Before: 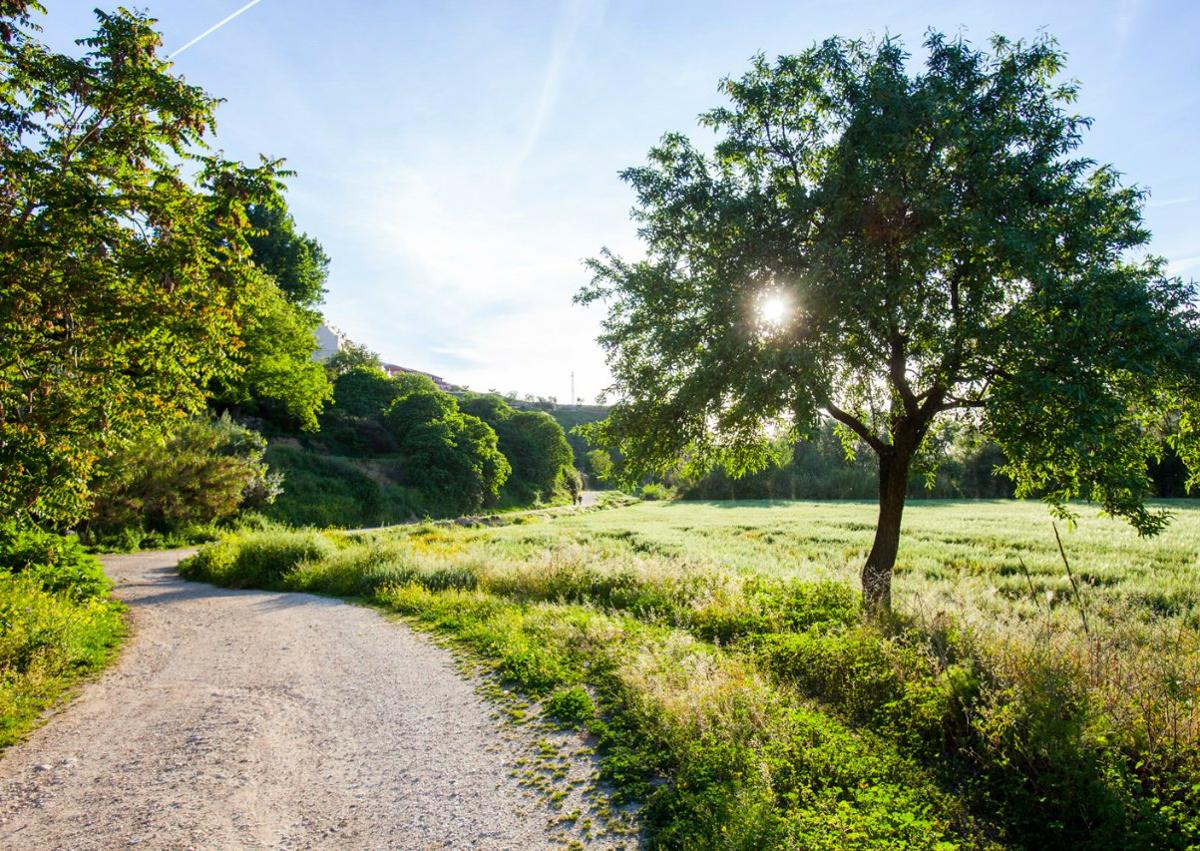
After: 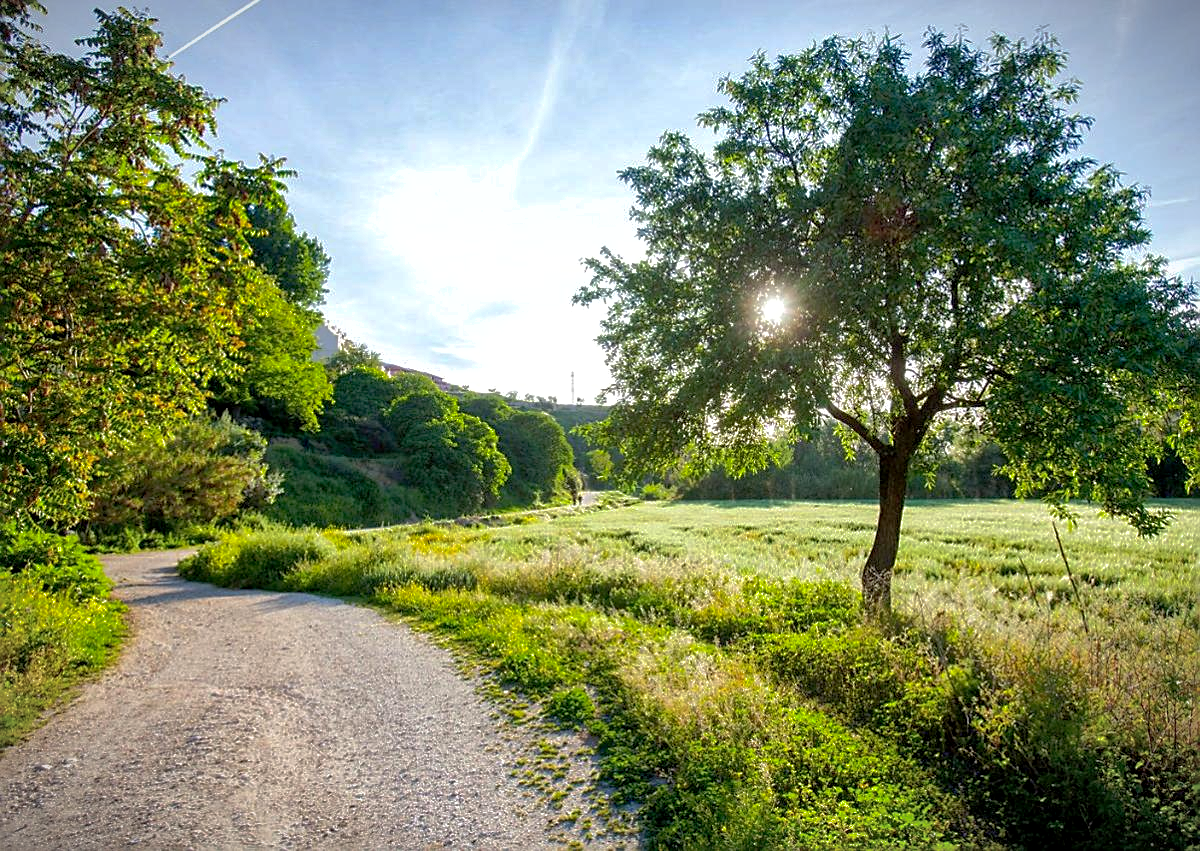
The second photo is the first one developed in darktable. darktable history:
vignetting: fall-off start 99.47%, width/height ratio 1.325
exposure: black level correction 0.002, exposure 0.147 EV, compensate highlight preservation false
sharpen: on, module defaults
shadows and highlights: highlights -60.11
